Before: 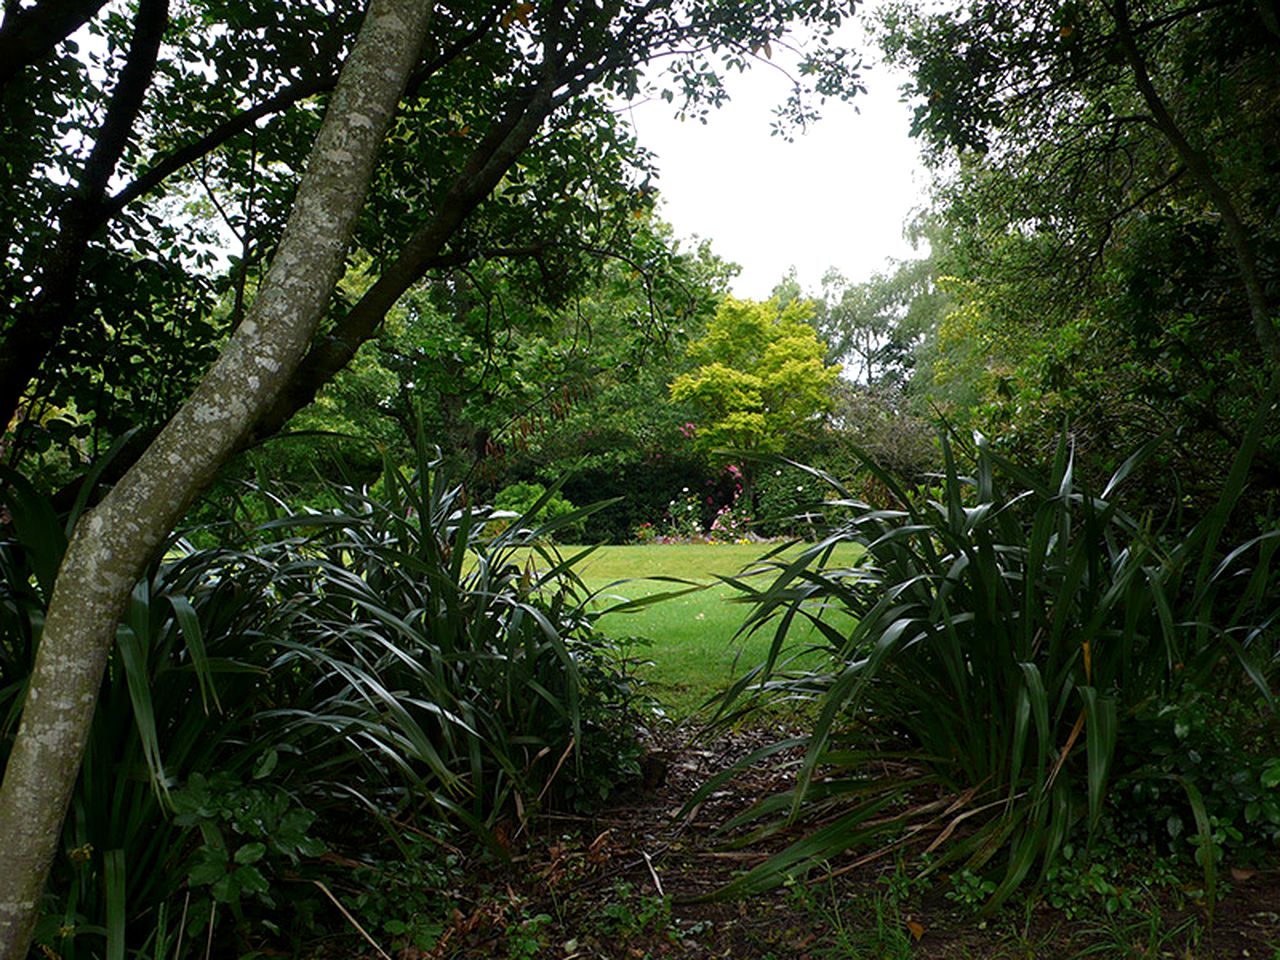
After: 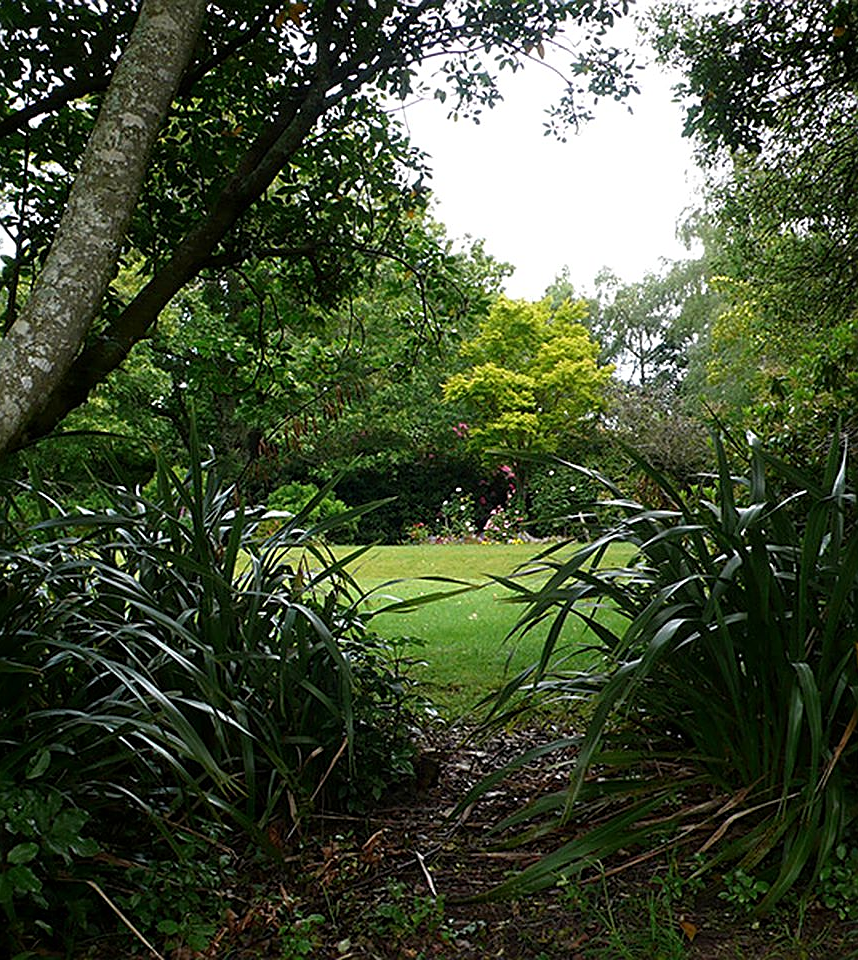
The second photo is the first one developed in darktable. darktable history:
sharpen: on, module defaults
crop and rotate: left 17.775%, right 15.192%
